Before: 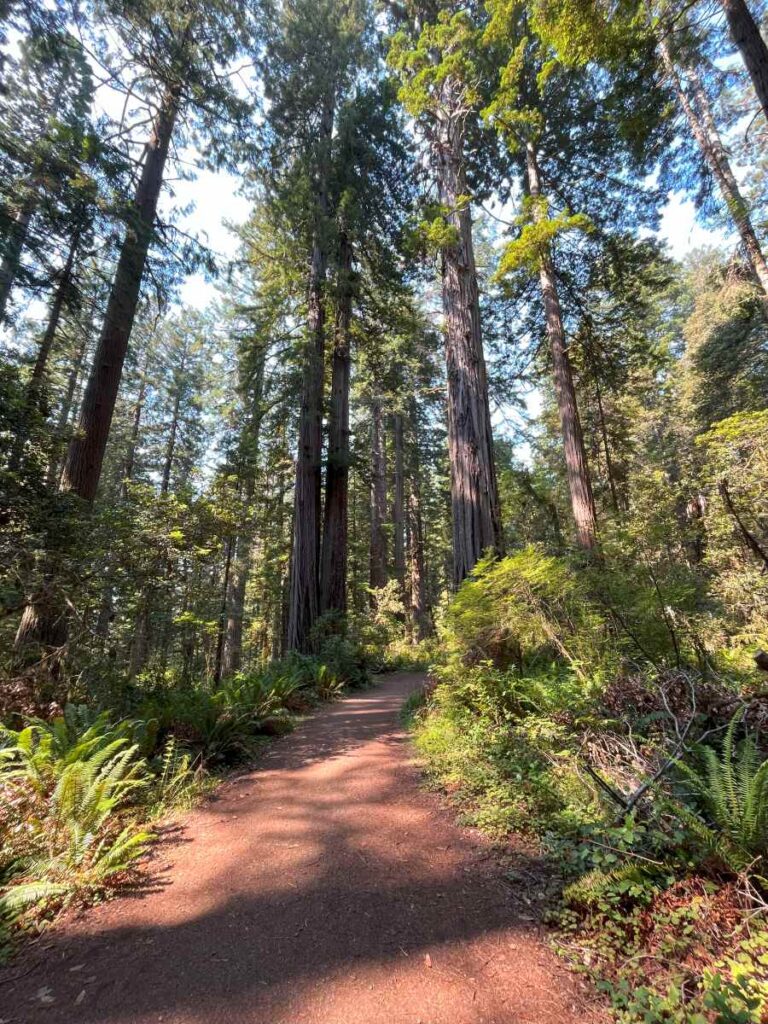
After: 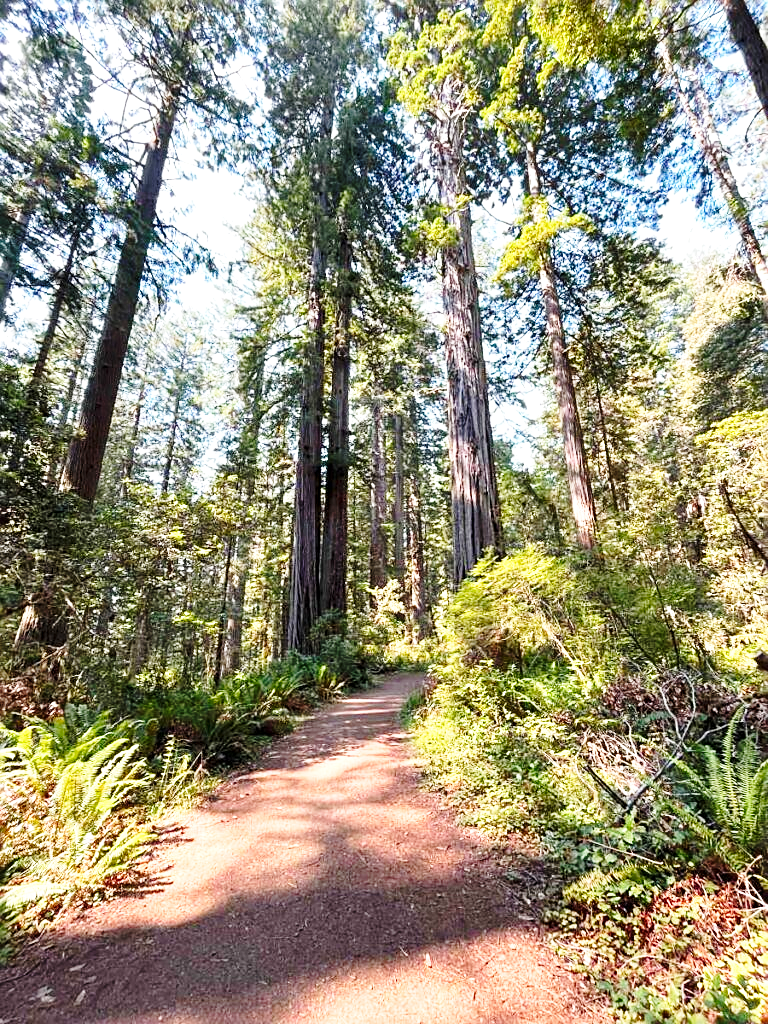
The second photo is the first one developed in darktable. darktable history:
sharpen: on, module defaults
exposure: black level correction 0, exposure 0.6 EV, compensate highlight preservation false
base curve: curves: ch0 [(0, 0) (0.028, 0.03) (0.121, 0.232) (0.46, 0.748) (0.859, 0.968) (1, 1)], preserve colors none
shadows and highlights: shadows 60, soften with gaussian
